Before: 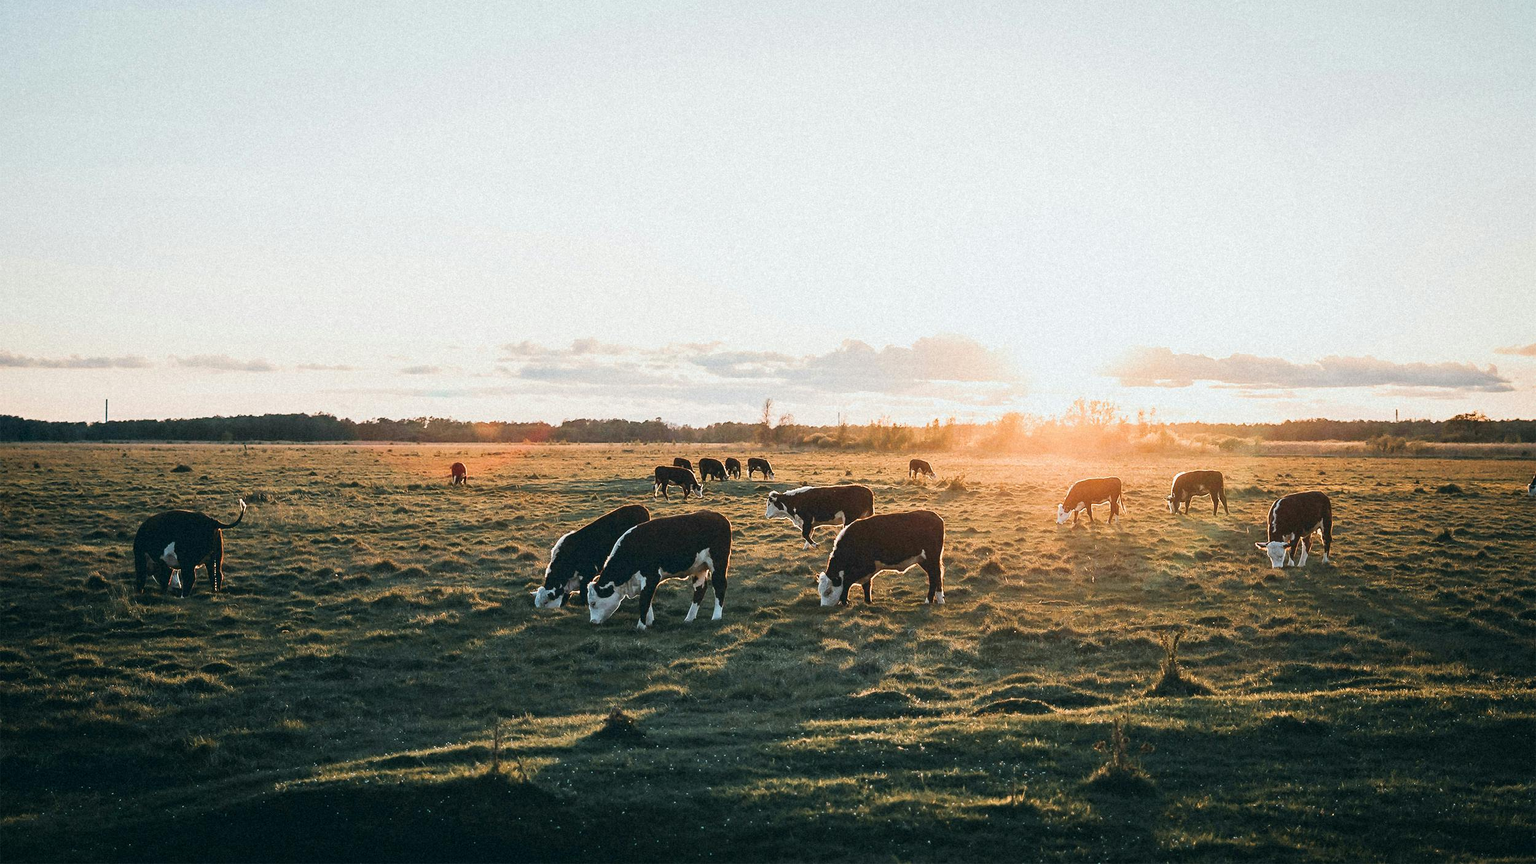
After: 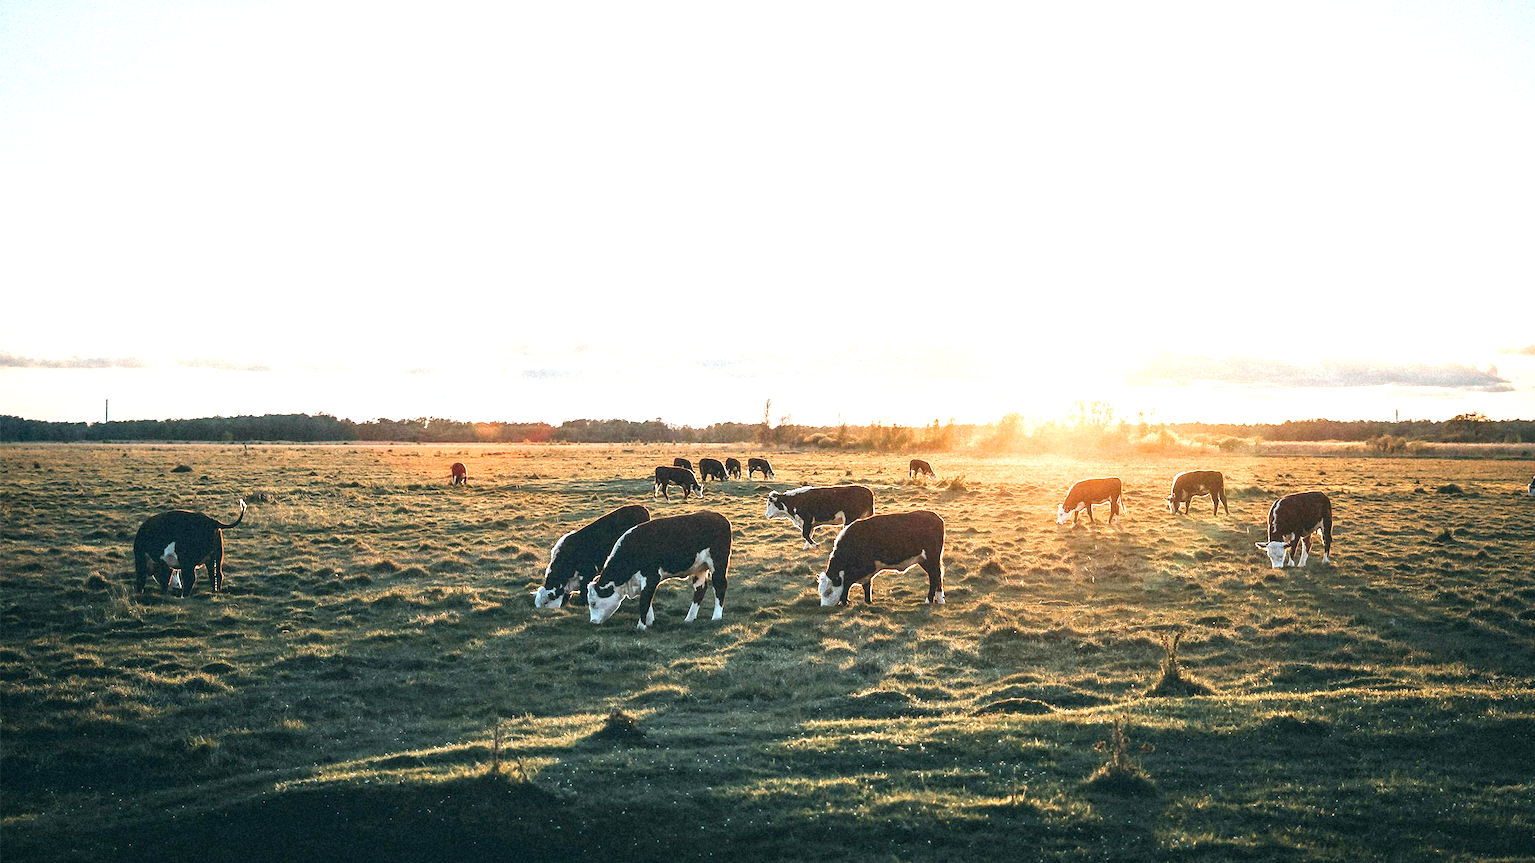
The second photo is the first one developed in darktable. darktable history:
local contrast: on, module defaults
exposure: black level correction 0, exposure 0.692 EV, compensate exposure bias true, compensate highlight preservation false
